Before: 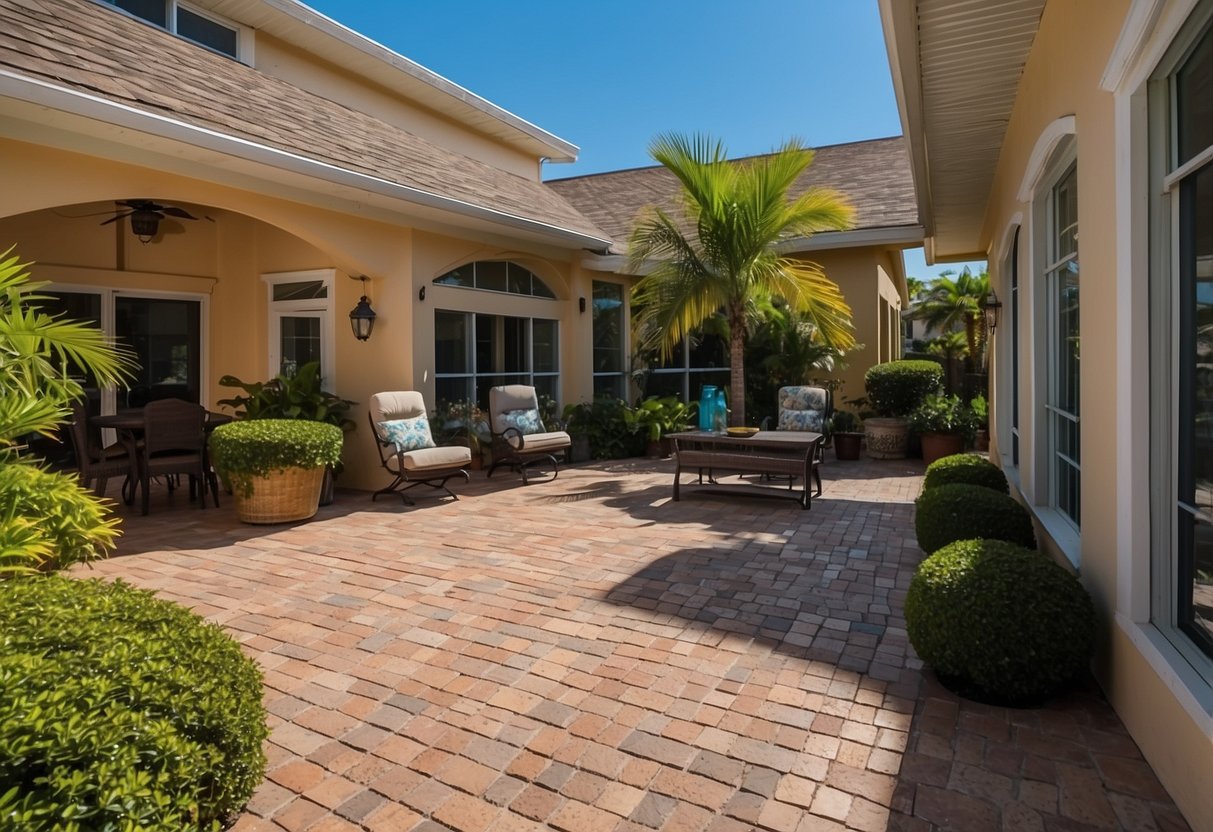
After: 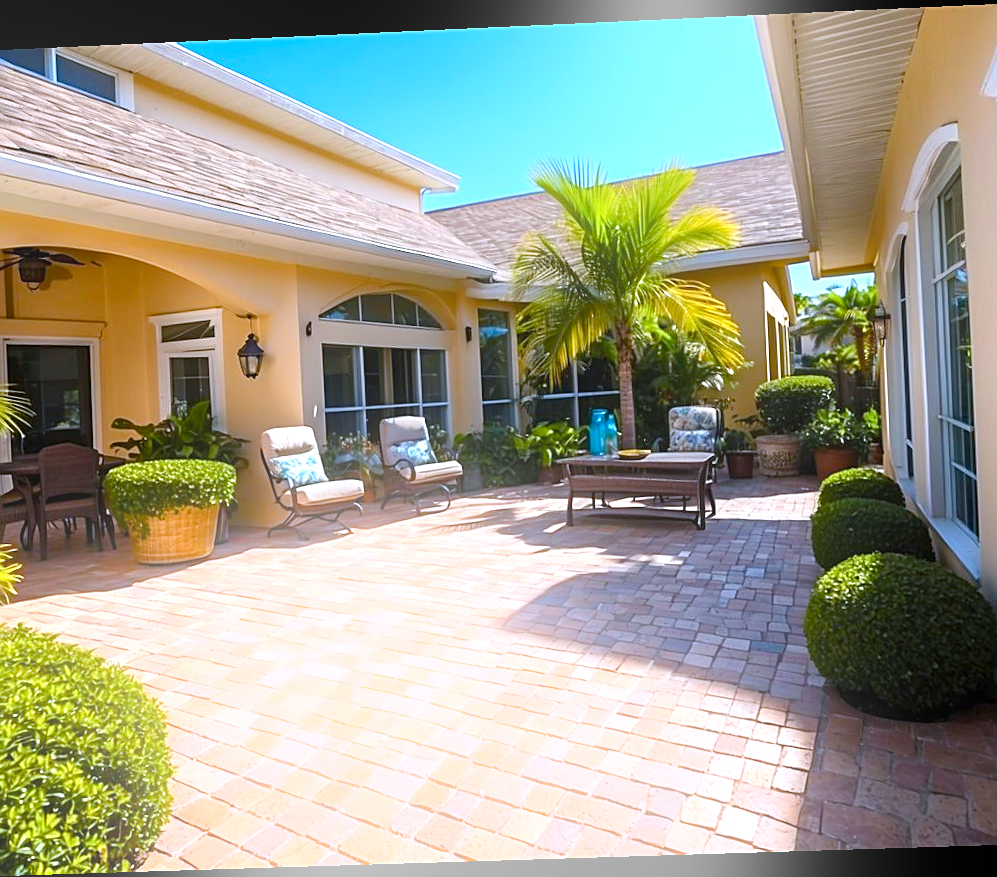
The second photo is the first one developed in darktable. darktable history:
sharpen: on, module defaults
white balance: red 0.948, green 1.02, blue 1.176
crop and rotate: left 9.597%, right 10.195%
bloom: size 16%, threshold 98%, strength 20%
exposure: exposure 1.089 EV, compensate highlight preservation false
color balance rgb: perceptual saturation grading › global saturation 35%, perceptual saturation grading › highlights -30%, perceptual saturation grading › shadows 35%, perceptual brilliance grading › global brilliance 3%, perceptual brilliance grading › highlights -3%, perceptual brilliance grading › shadows 3%
rotate and perspective: rotation -2.22°, lens shift (horizontal) -0.022, automatic cropping off
